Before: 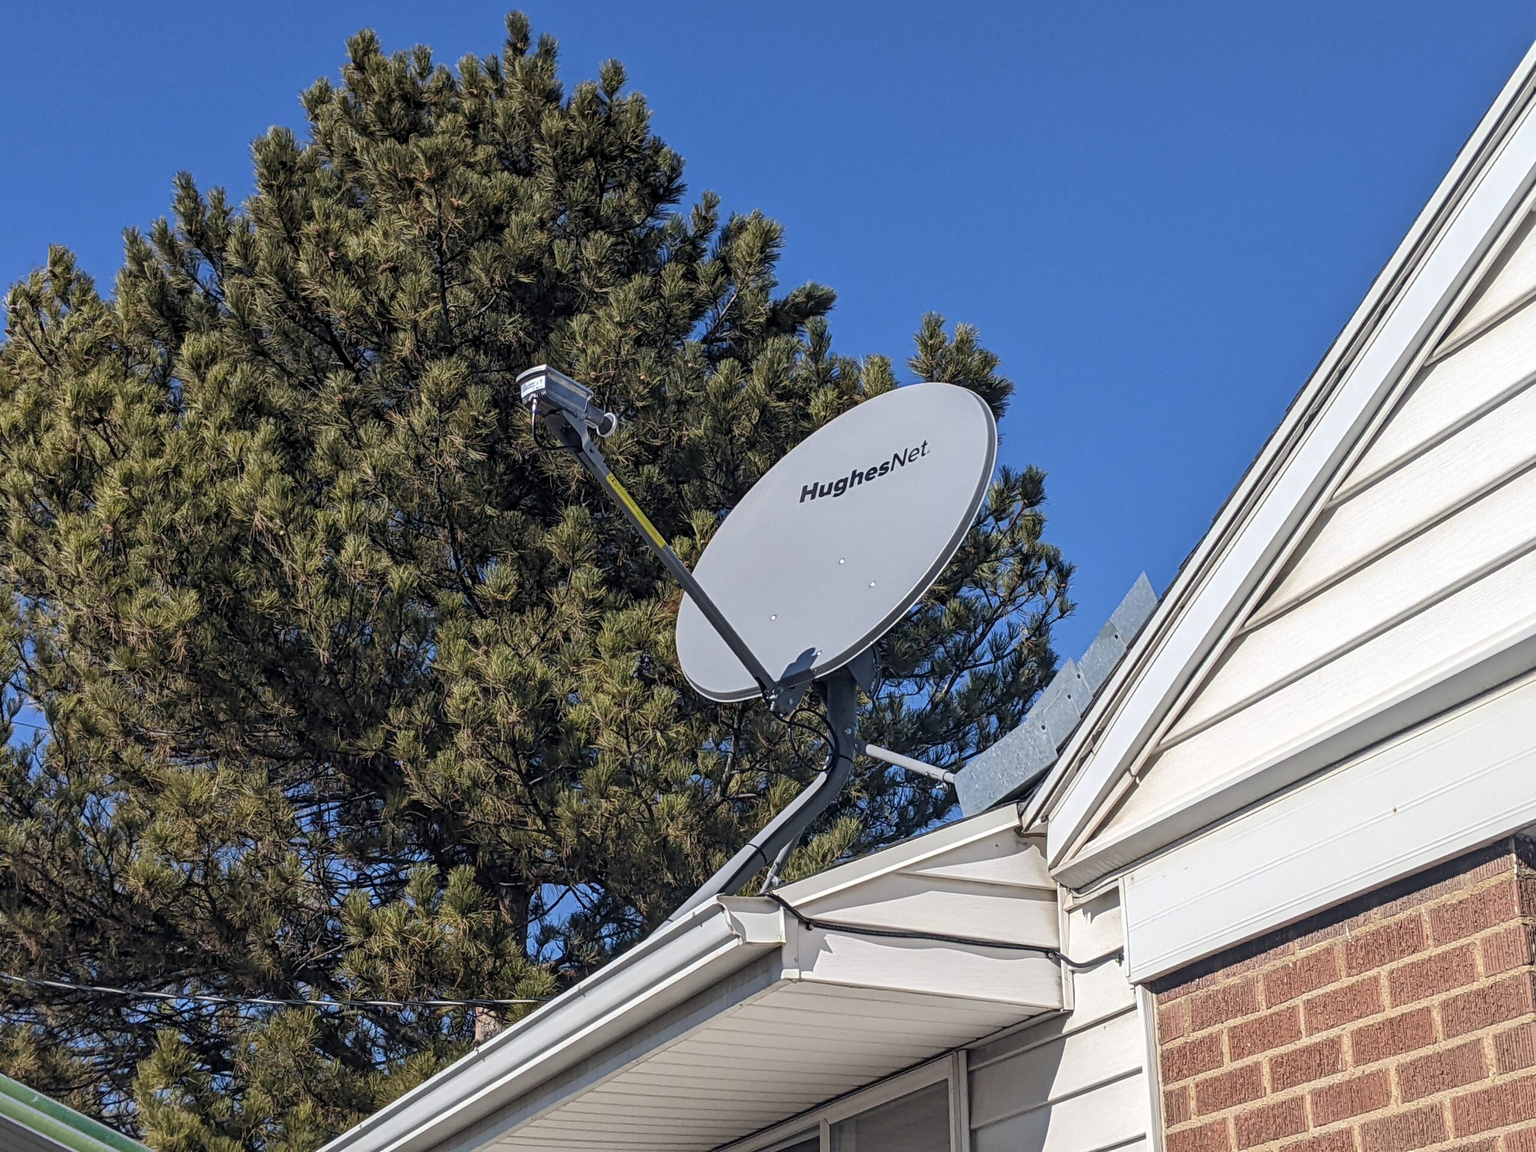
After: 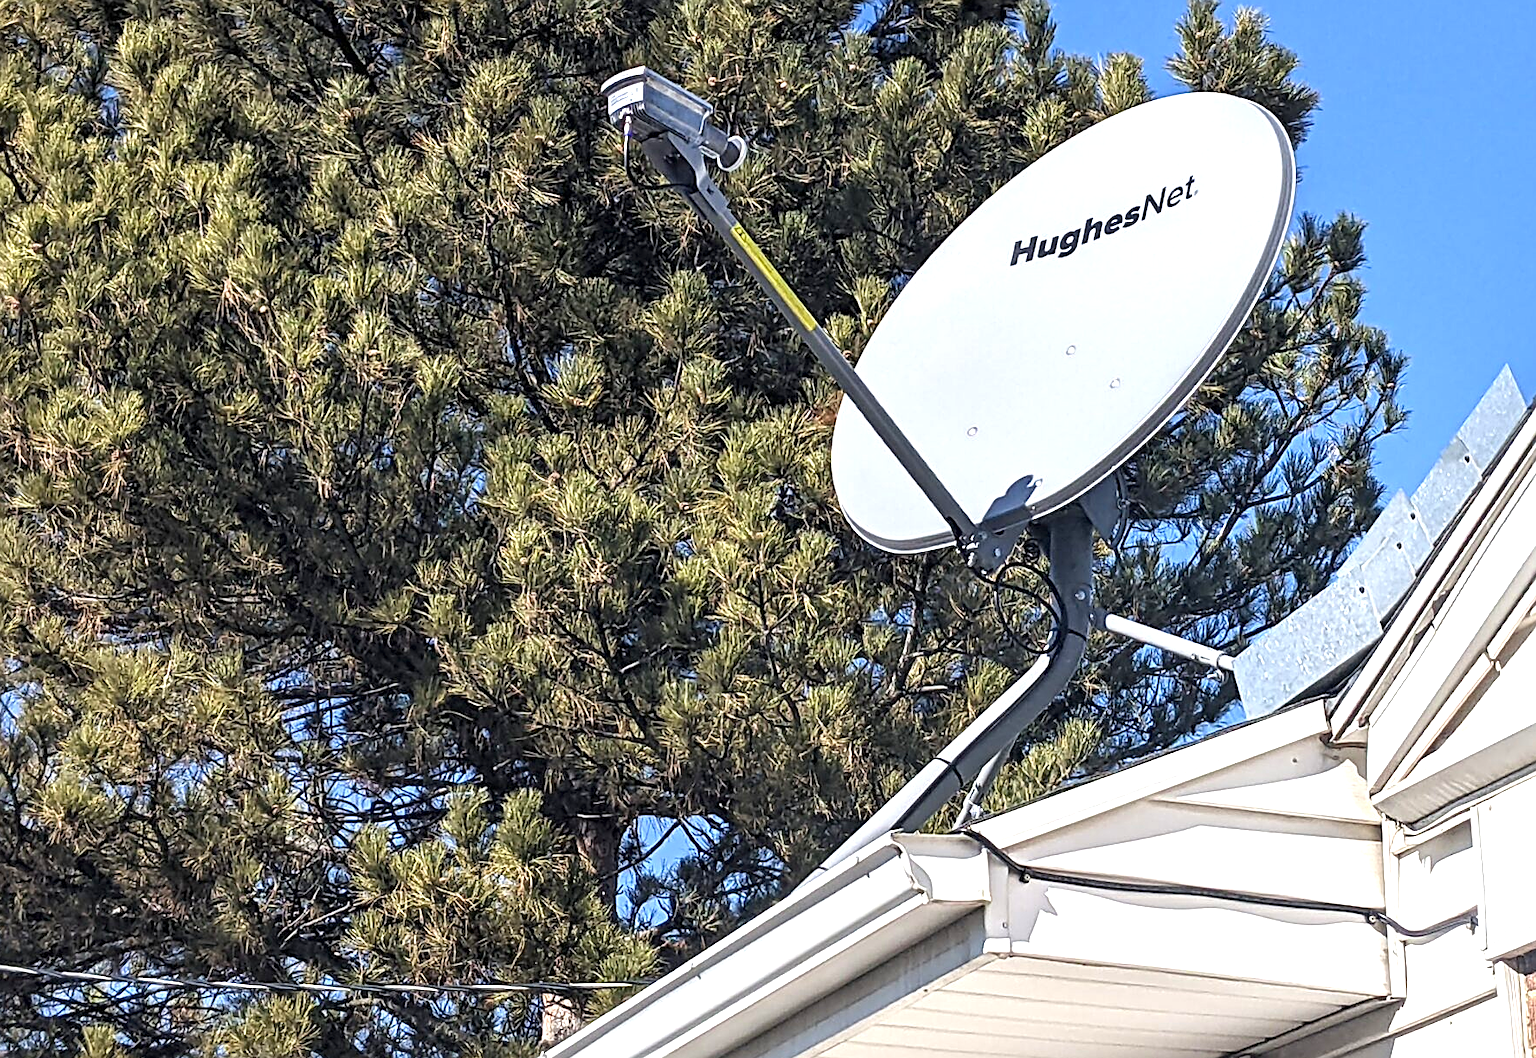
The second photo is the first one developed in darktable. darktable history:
sharpen: on, module defaults
crop: left 6.488%, top 27.668%, right 24.183%, bottom 8.656%
exposure: black level correction 0, exposure 1.1 EV, compensate exposure bias true, compensate highlight preservation false
